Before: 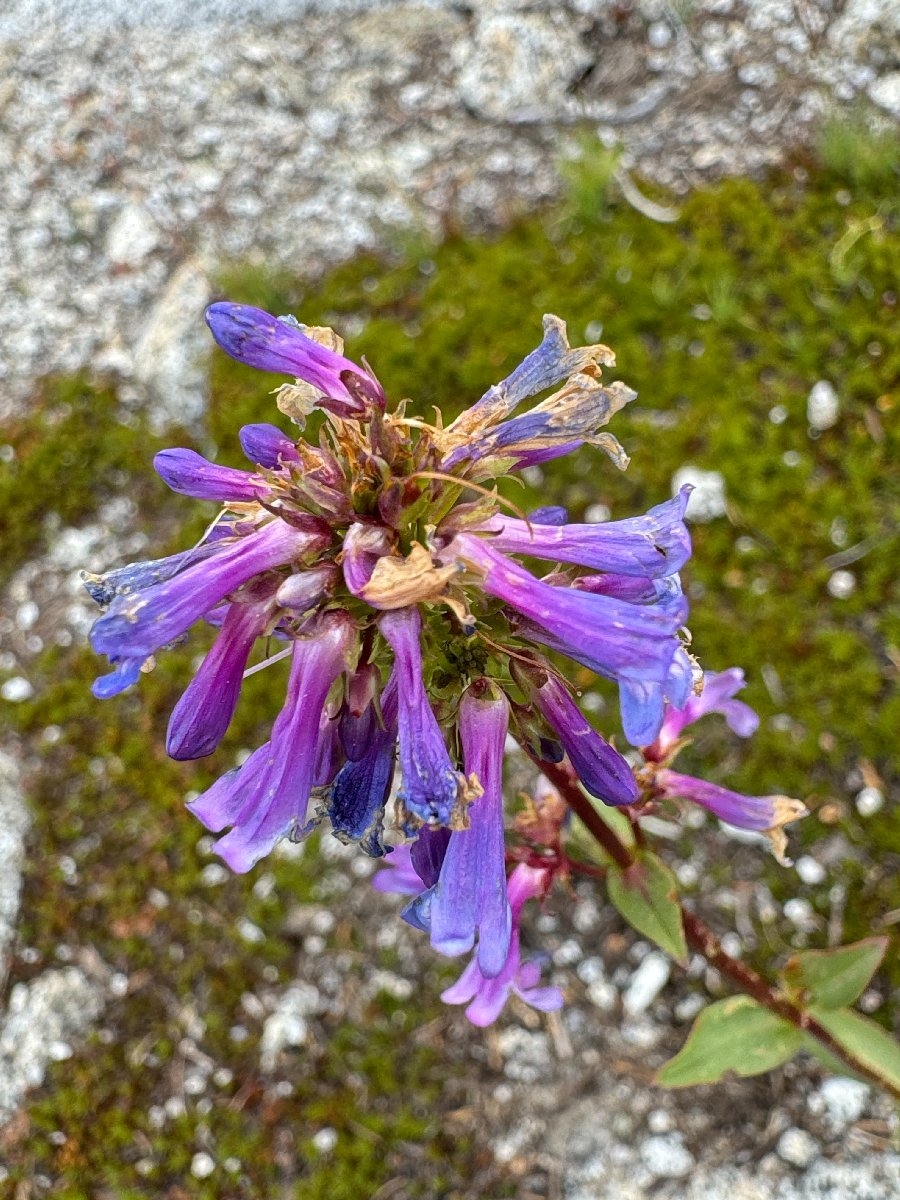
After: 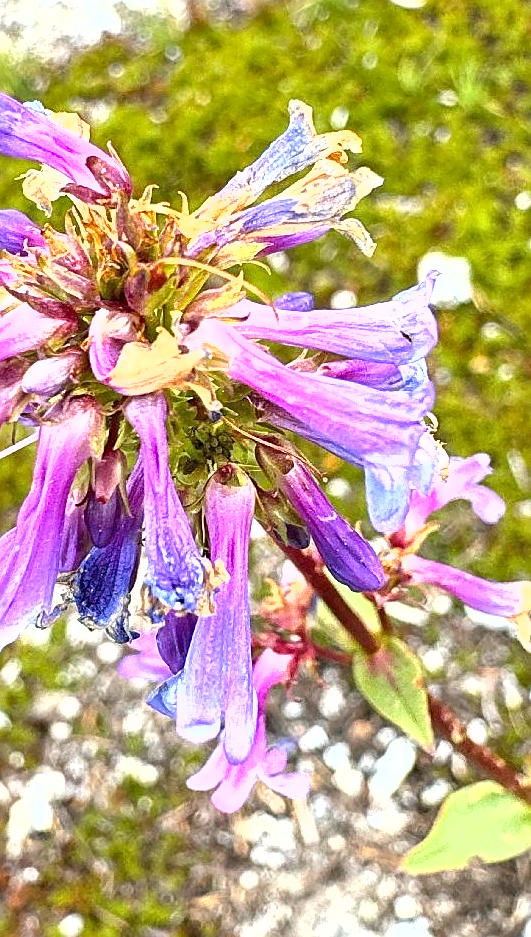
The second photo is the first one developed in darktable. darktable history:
crop and rotate: left 28.25%, top 17.874%, right 12.728%, bottom 3.977%
sharpen: on, module defaults
exposure: black level correction 0, exposure 1.482 EV, compensate exposure bias true, compensate highlight preservation false
shadows and highlights: shadows 76.47, highlights -24.31, soften with gaussian
